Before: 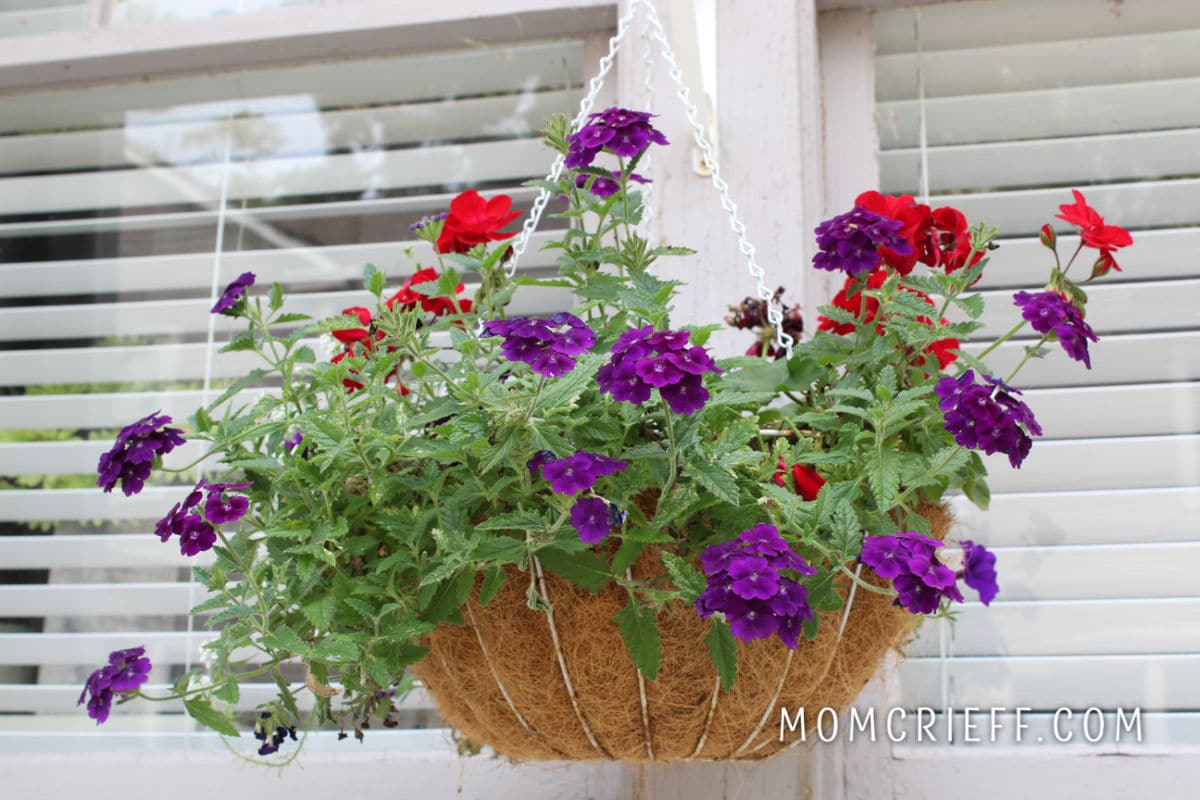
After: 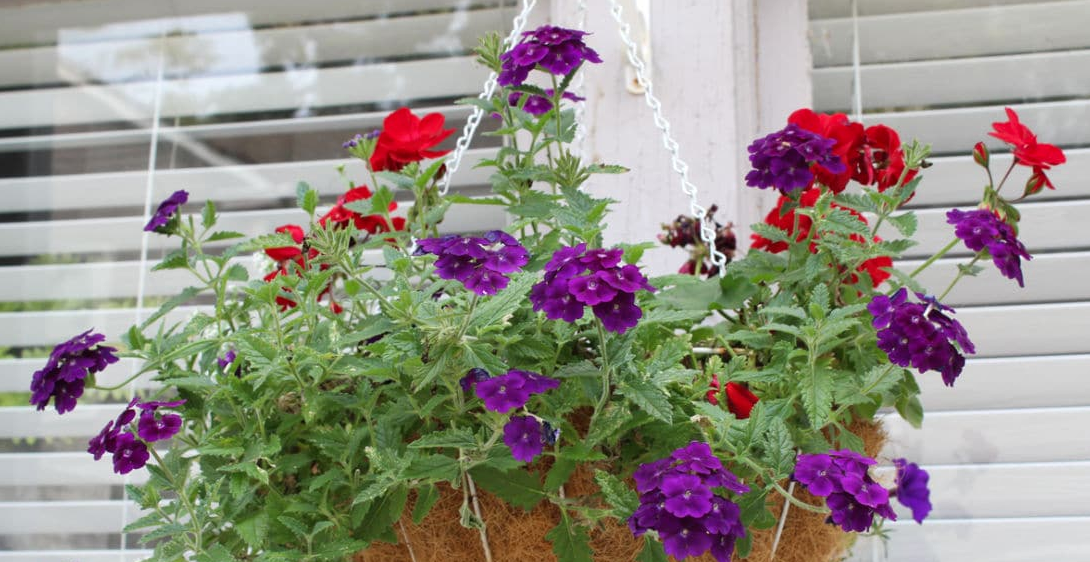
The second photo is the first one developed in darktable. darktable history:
crop: left 5.596%, top 10.314%, right 3.534%, bottom 19.395%
shadows and highlights: shadows 29.32, highlights -29.32, low approximation 0.01, soften with gaussian
